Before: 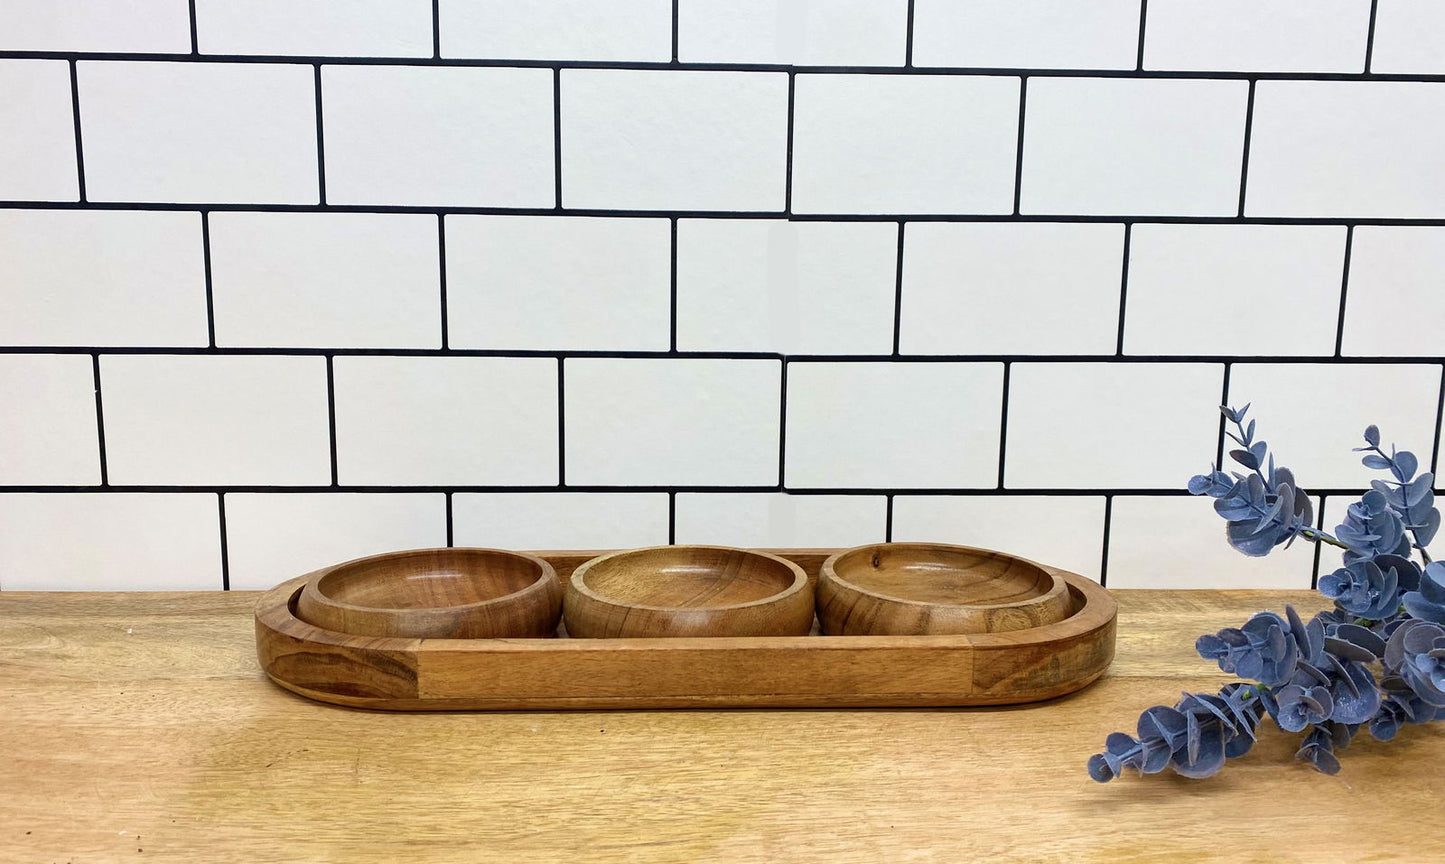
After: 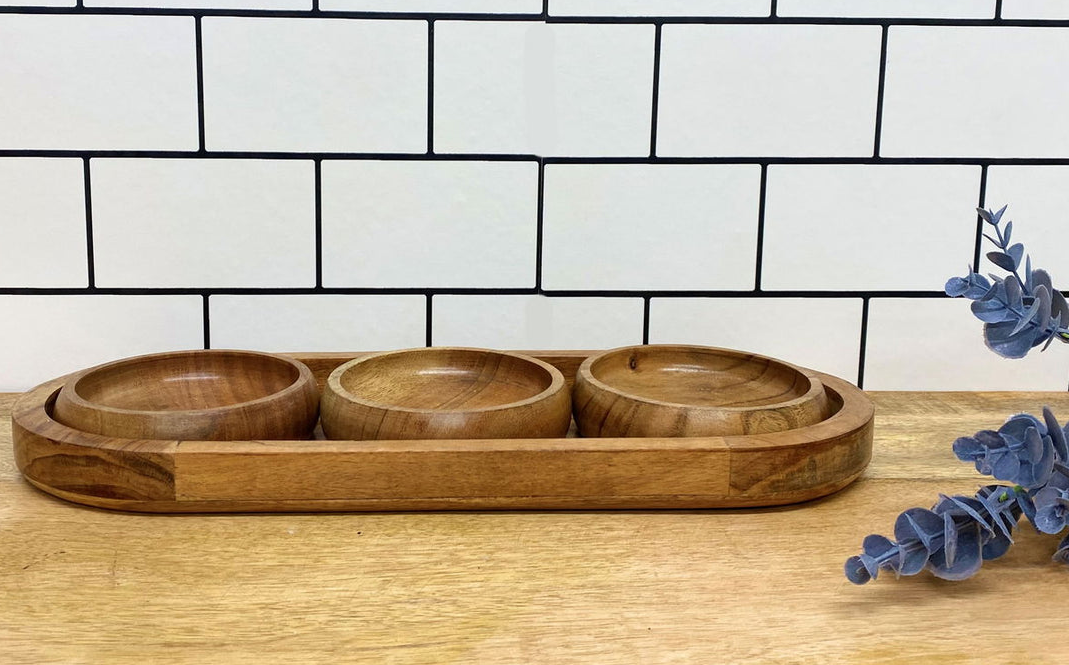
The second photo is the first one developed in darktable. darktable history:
crop: left 16.869%, top 22.956%, right 9.123%
